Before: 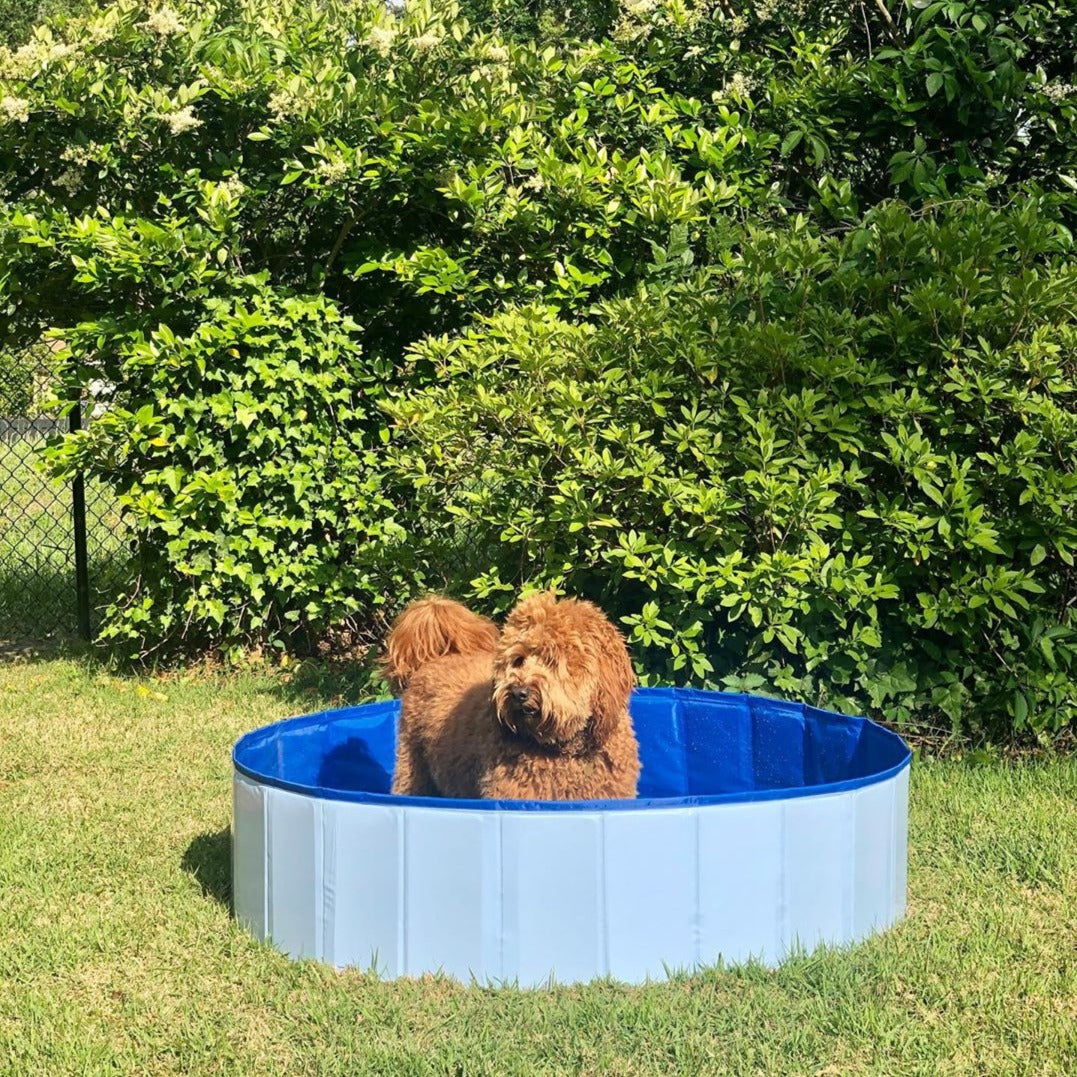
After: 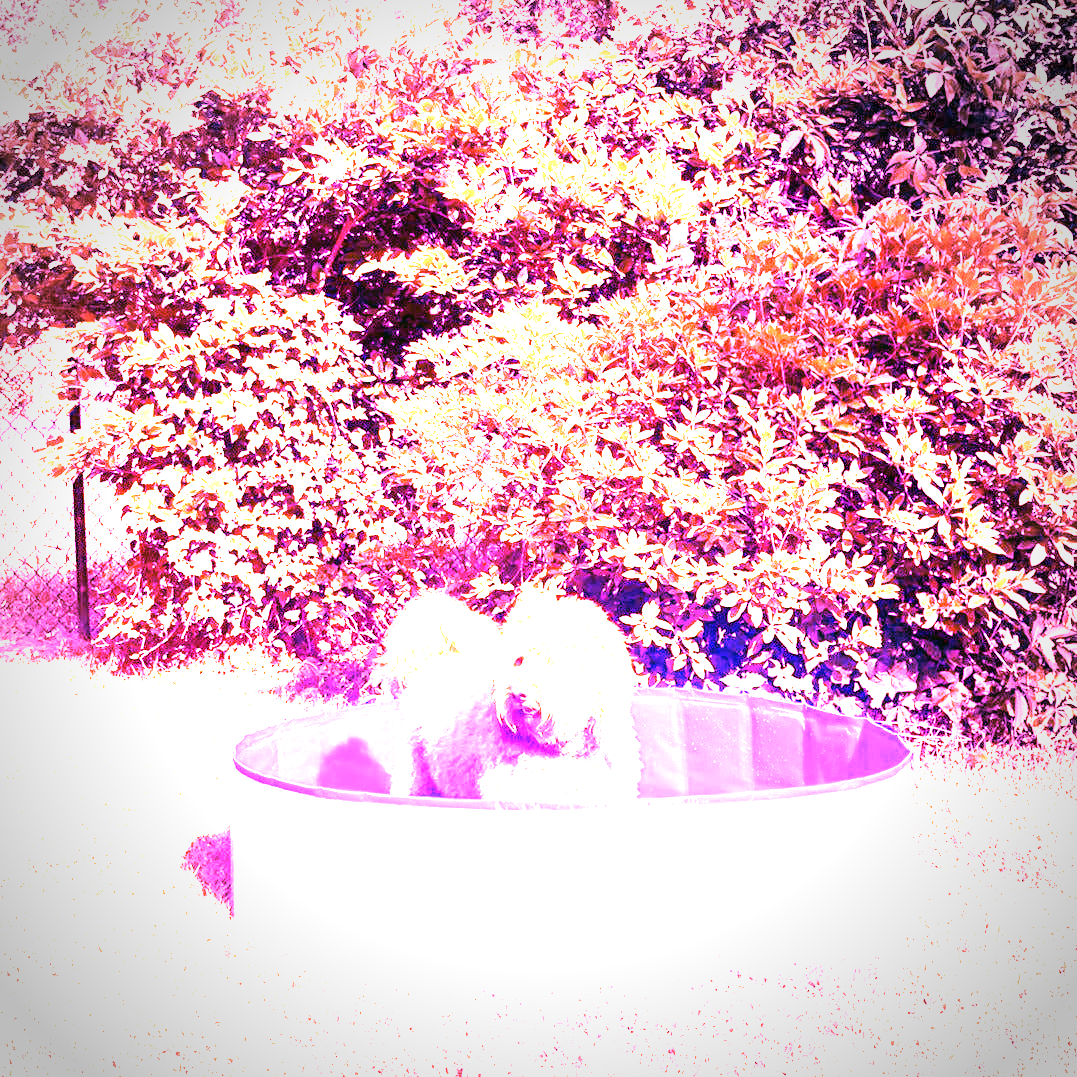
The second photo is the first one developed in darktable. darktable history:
white balance: red 8, blue 8
vignetting: on, module defaults
velvia: strength 74%
